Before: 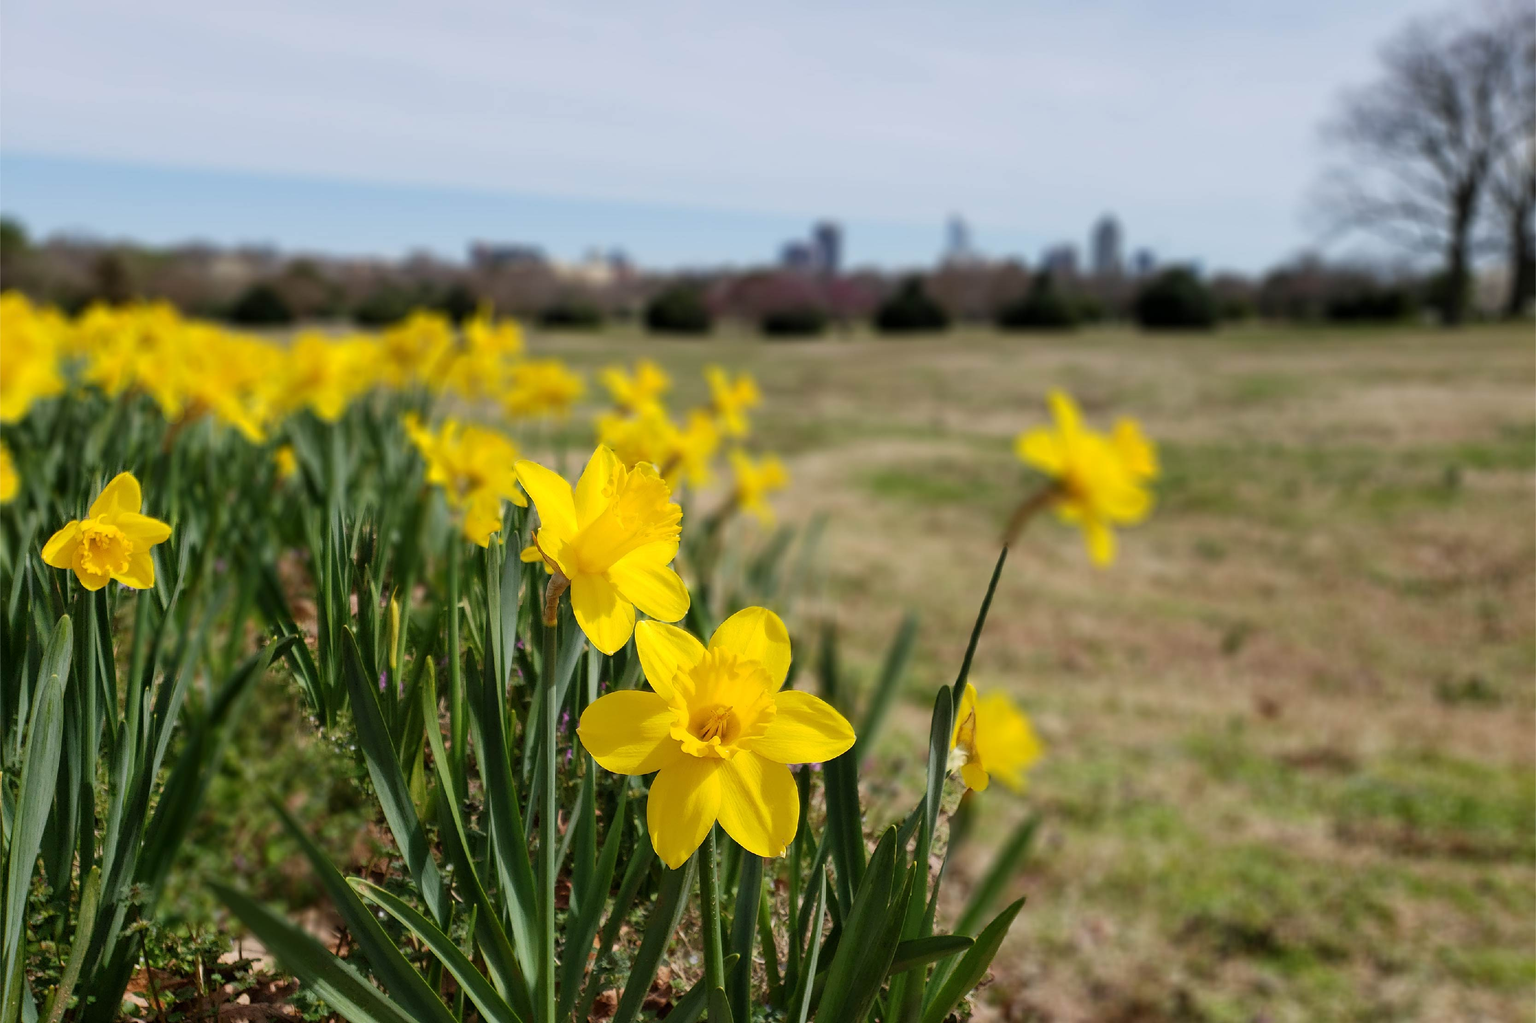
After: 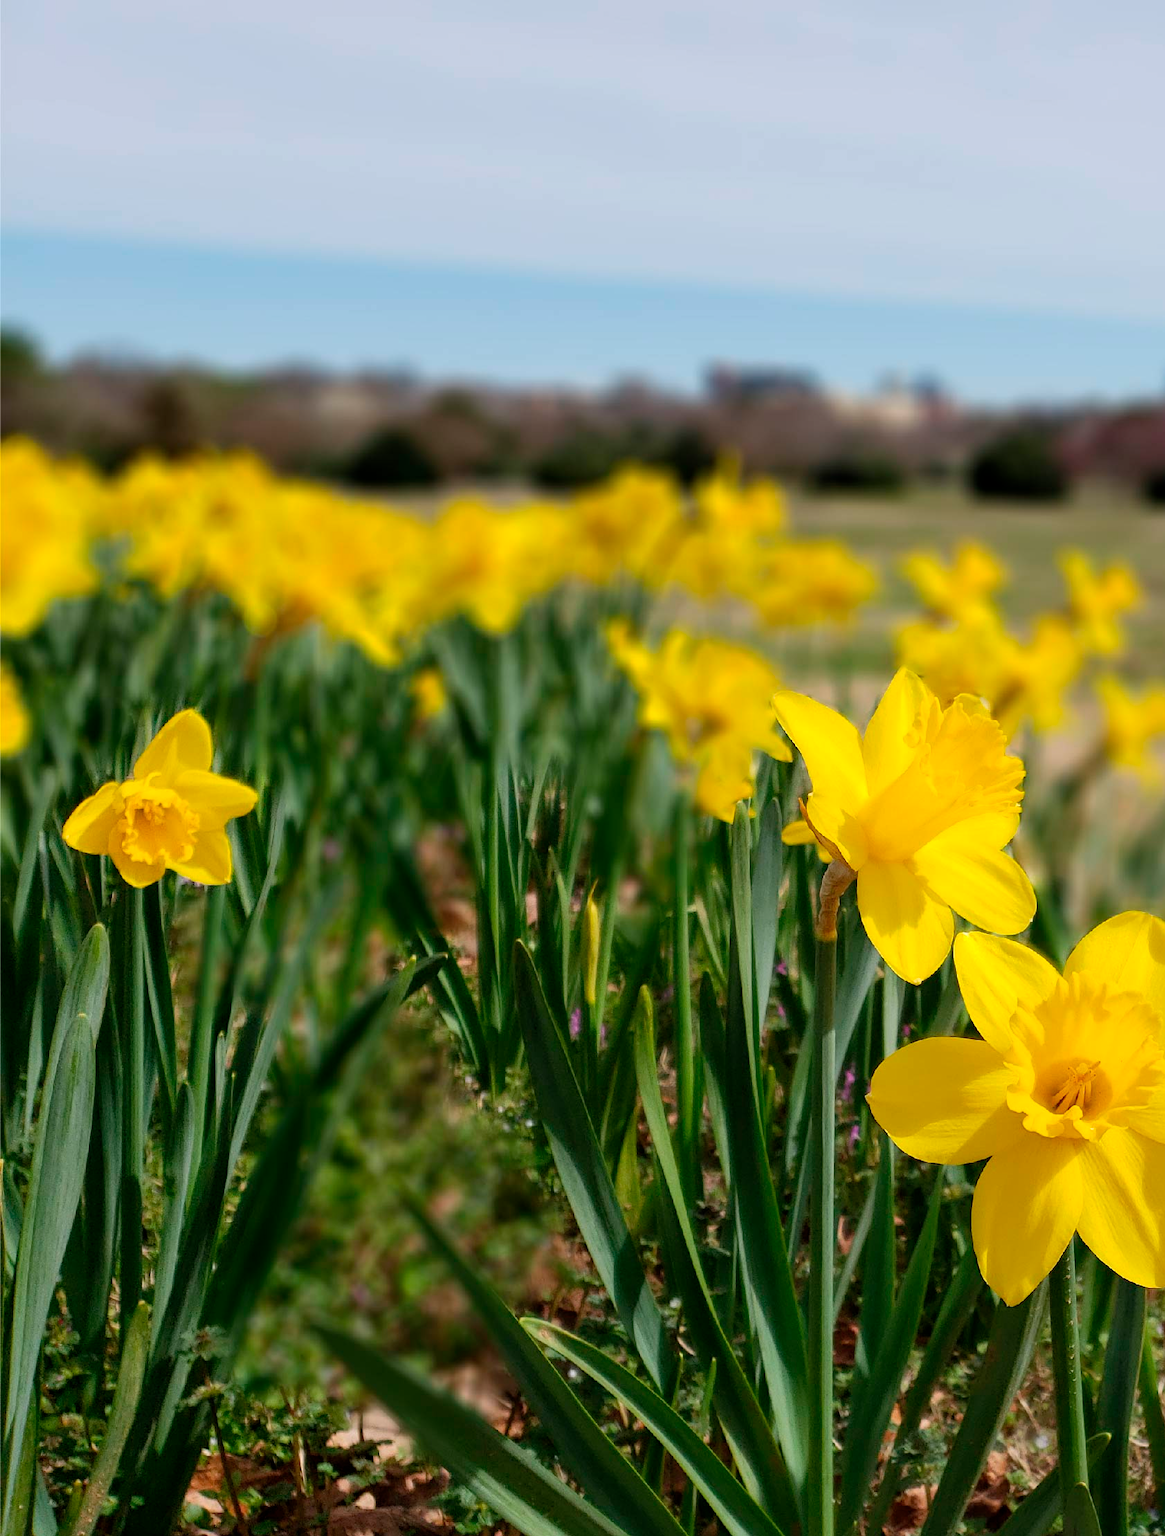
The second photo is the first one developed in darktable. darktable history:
crop and rotate: left 0.002%, top 0%, right 49.452%
